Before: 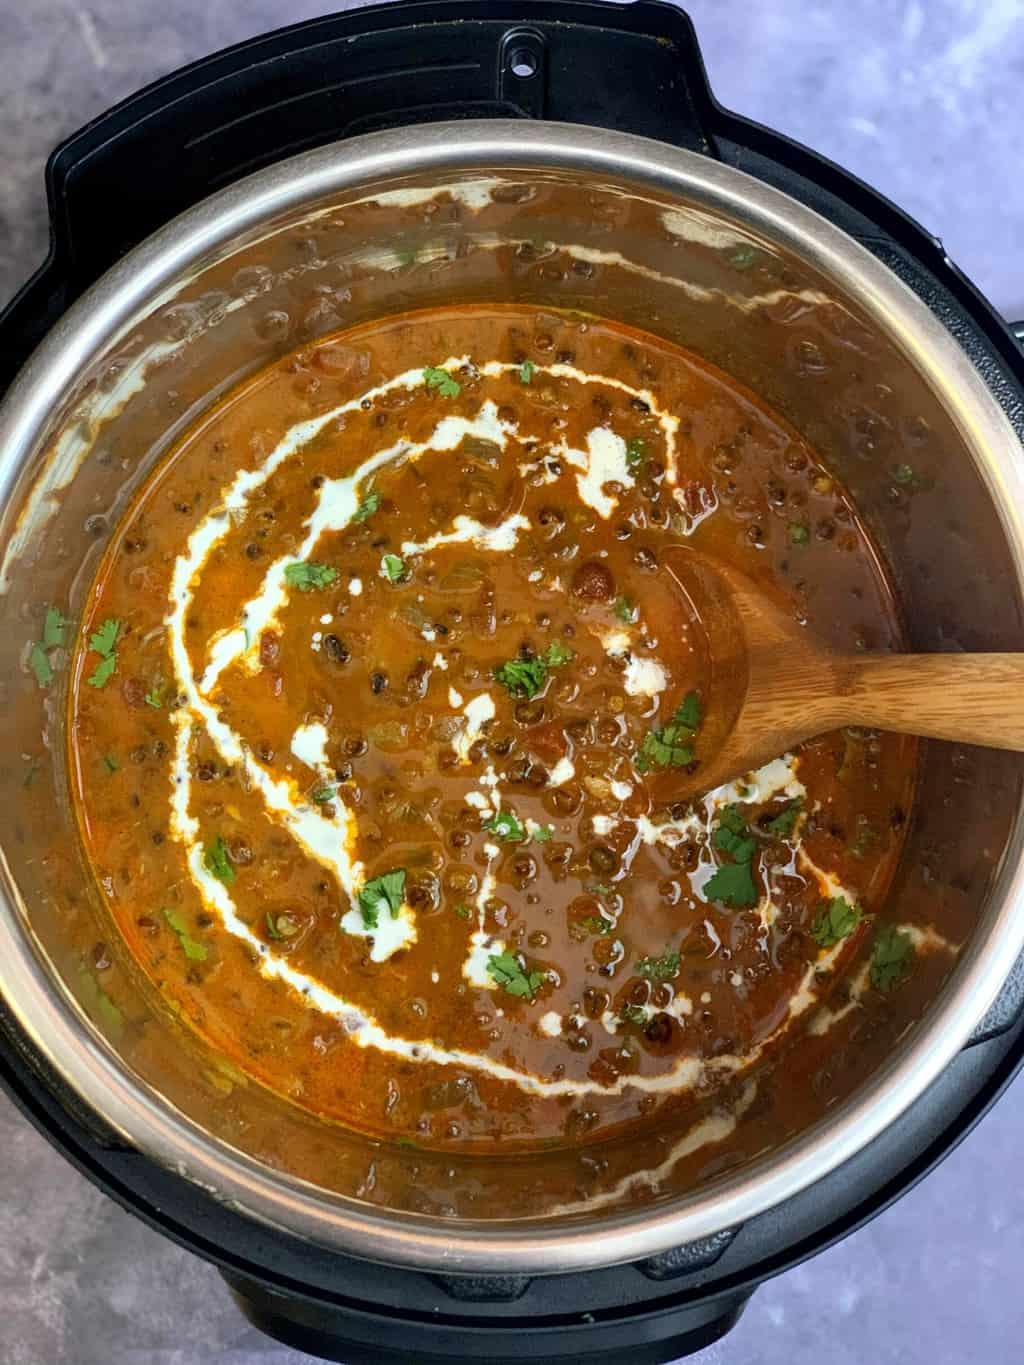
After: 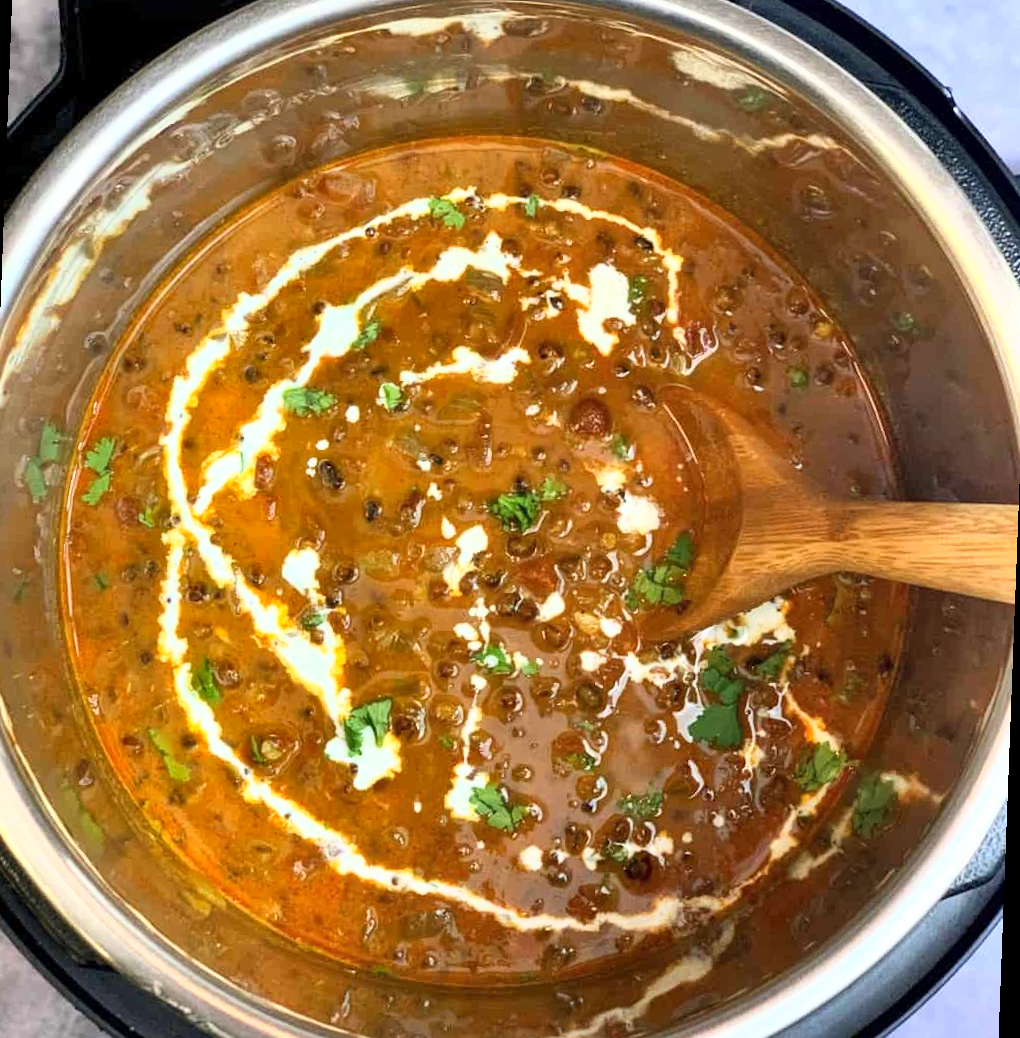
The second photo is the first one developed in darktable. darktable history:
rotate and perspective: rotation 2.17°, automatic cropping off
base curve: curves: ch0 [(0, 0) (0.557, 0.834) (1, 1)]
levels: levels [0, 0.498, 0.996]
crop and rotate: left 2.991%, top 13.302%, right 1.981%, bottom 12.636%
shadows and highlights: low approximation 0.01, soften with gaussian
